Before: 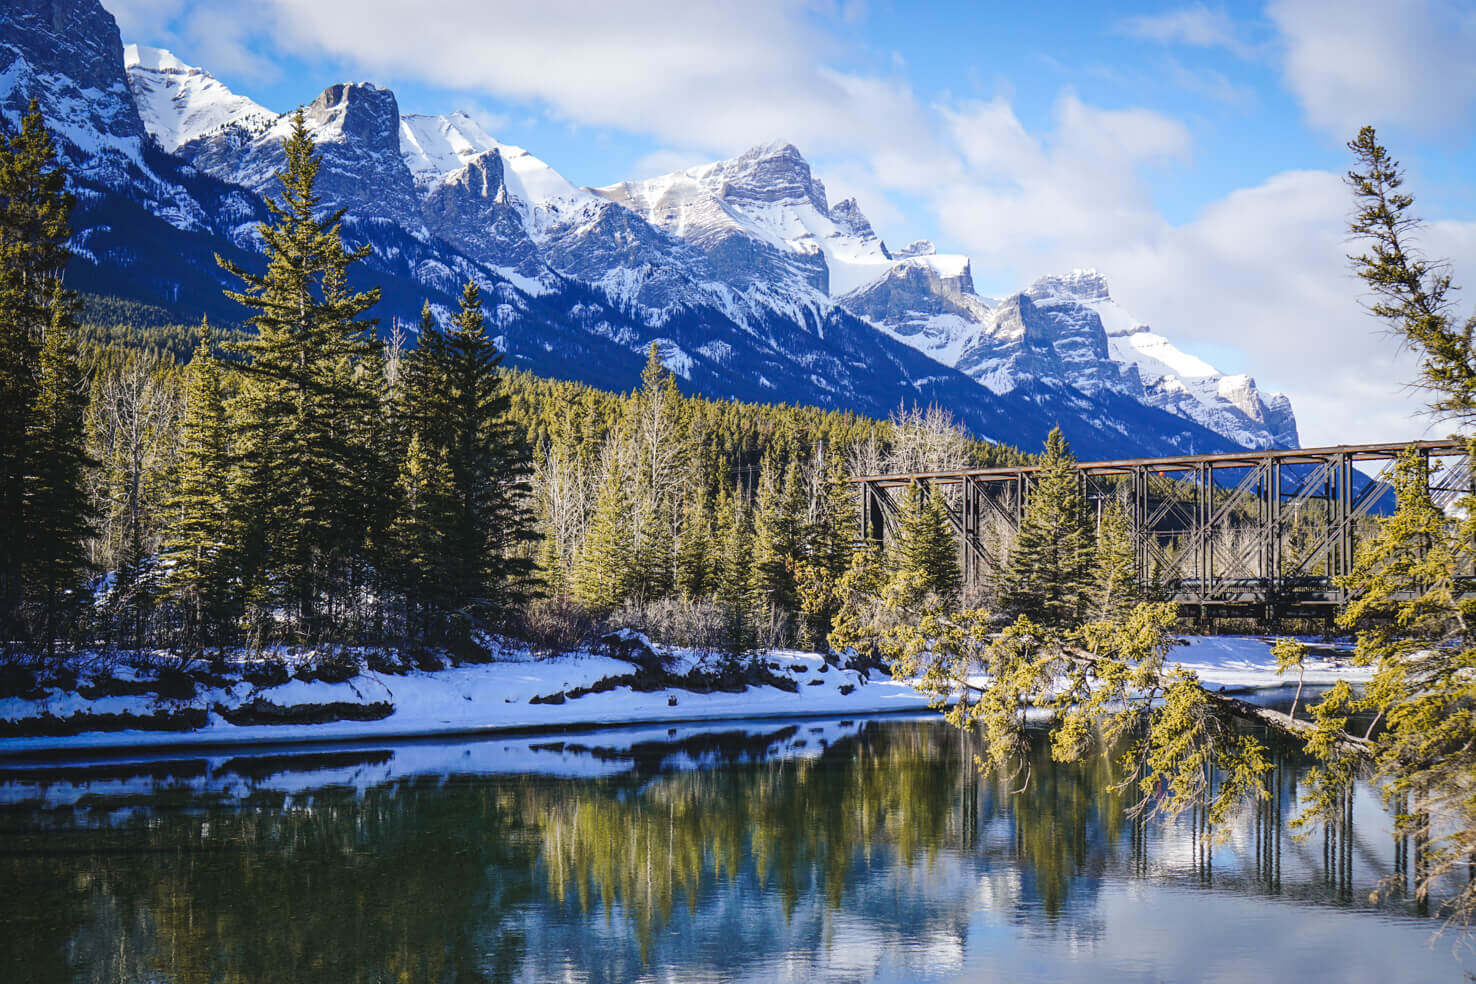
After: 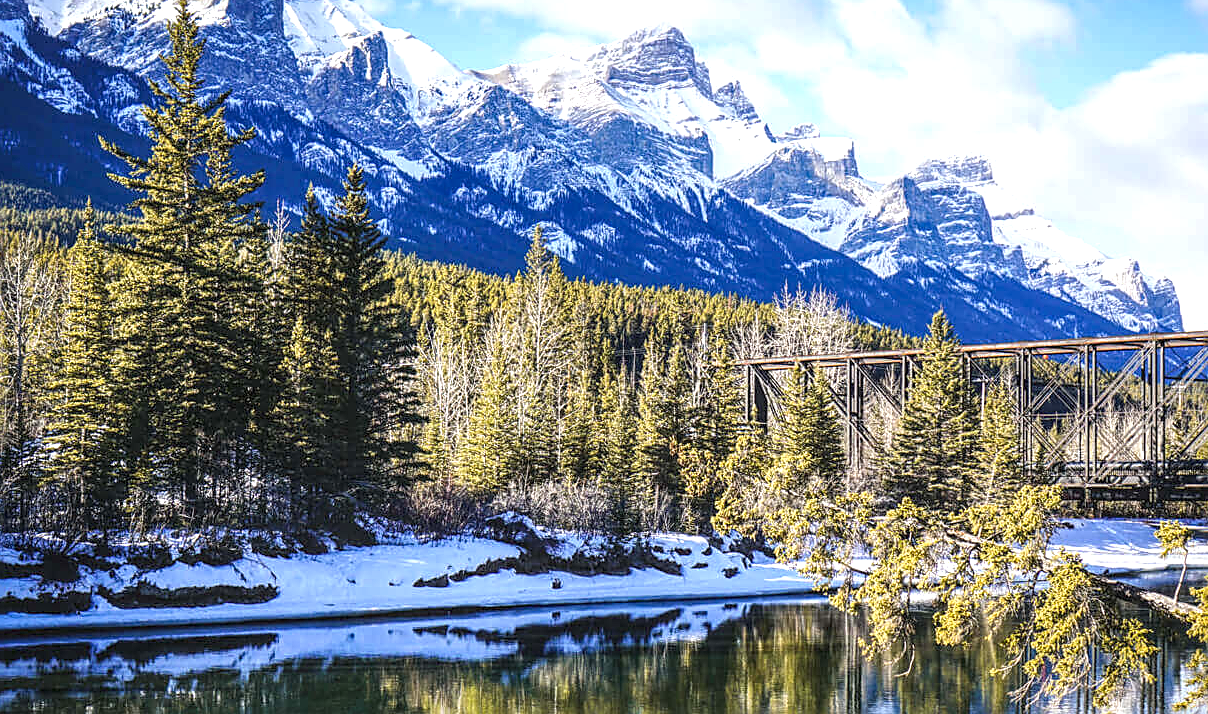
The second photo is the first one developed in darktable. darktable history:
crop: left 7.917%, top 11.975%, right 10.205%, bottom 15.426%
exposure: black level correction 0.001, exposure 0.5 EV, compensate exposure bias true, compensate highlight preservation false
sharpen: on, module defaults
local contrast: highlights 62%, detail 143%, midtone range 0.421
